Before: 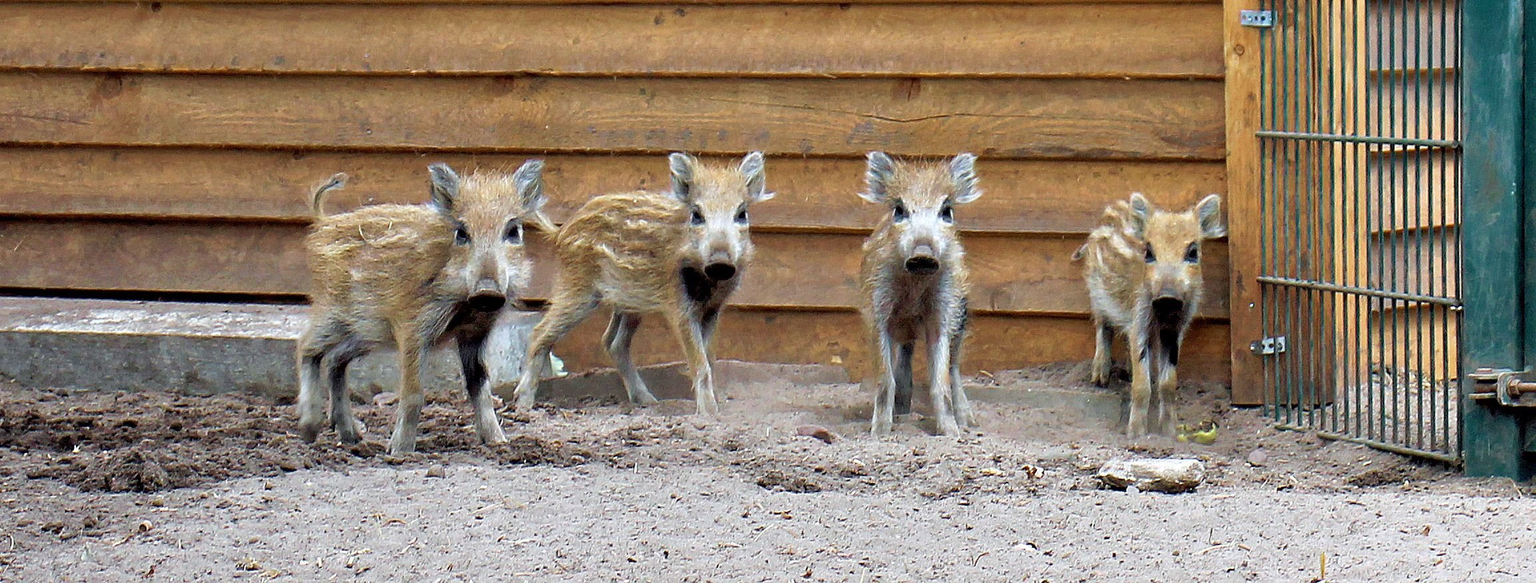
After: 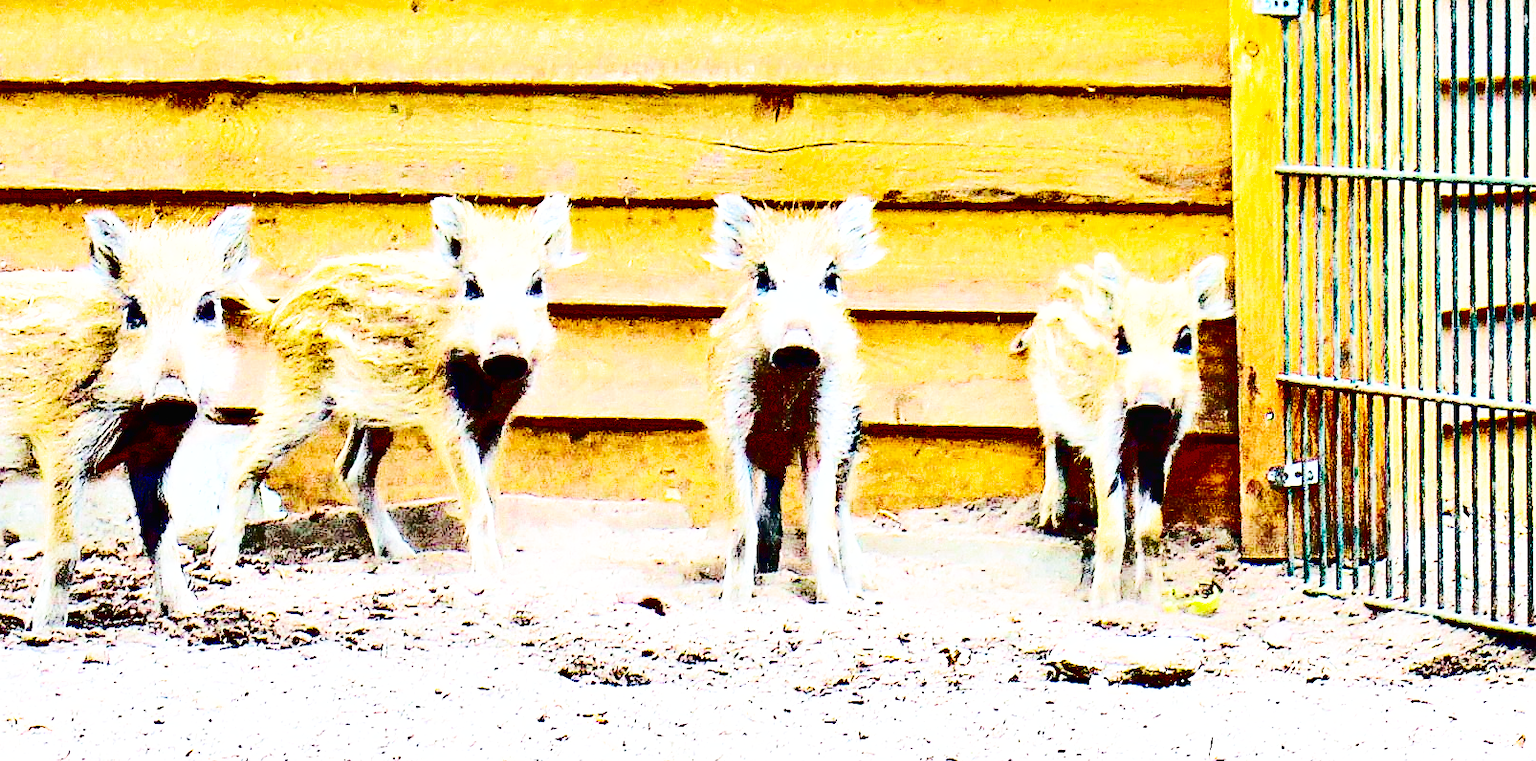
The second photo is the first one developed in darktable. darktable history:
crop and rotate: left 24.034%, top 2.838%, right 6.406%, bottom 6.299%
base curve: curves: ch0 [(0, 0) (0.028, 0.03) (0.121, 0.232) (0.46, 0.748) (0.859, 0.968) (1, 1)], preserve colors none
exposure: black level correction 0, exposure 1.1 EV, compensate exposure bias true, compensate highlight preservation false
tone curve: curves: ch0 [(0, 0.032) (0.181, 0.156) (0.751, 0.829) (1, 1)], color space Lab, linked channels, preserve colors none
rgb curve: curves: ch0 [(0, 0) (0.21, 0.15) (0.24, 0.21) (0.5, 0.75) (0.75, 0.96) (0.89, 0.99) (1, 1)]; ch1 [(0, 0.02) (0.21, 0.13) (0.25, 0.2) (0.5, 0.67) (0.75, 0.9) (0.89, 0.97) (1, 1)]; ch2 [(0, 0.02) (0.21, 0.13) (0.25, 0.2) (0.5, 0.67) (0.75, 0.9) (0.89, 0.97) (1, 1)], compensate middle gray true
shadows and highlights: radius 108.52, shadows 44.07, highlights -67.8, low approximation 0.01, soften with gaussian
contrast brightness saturation: brightness -1, saturation 1
